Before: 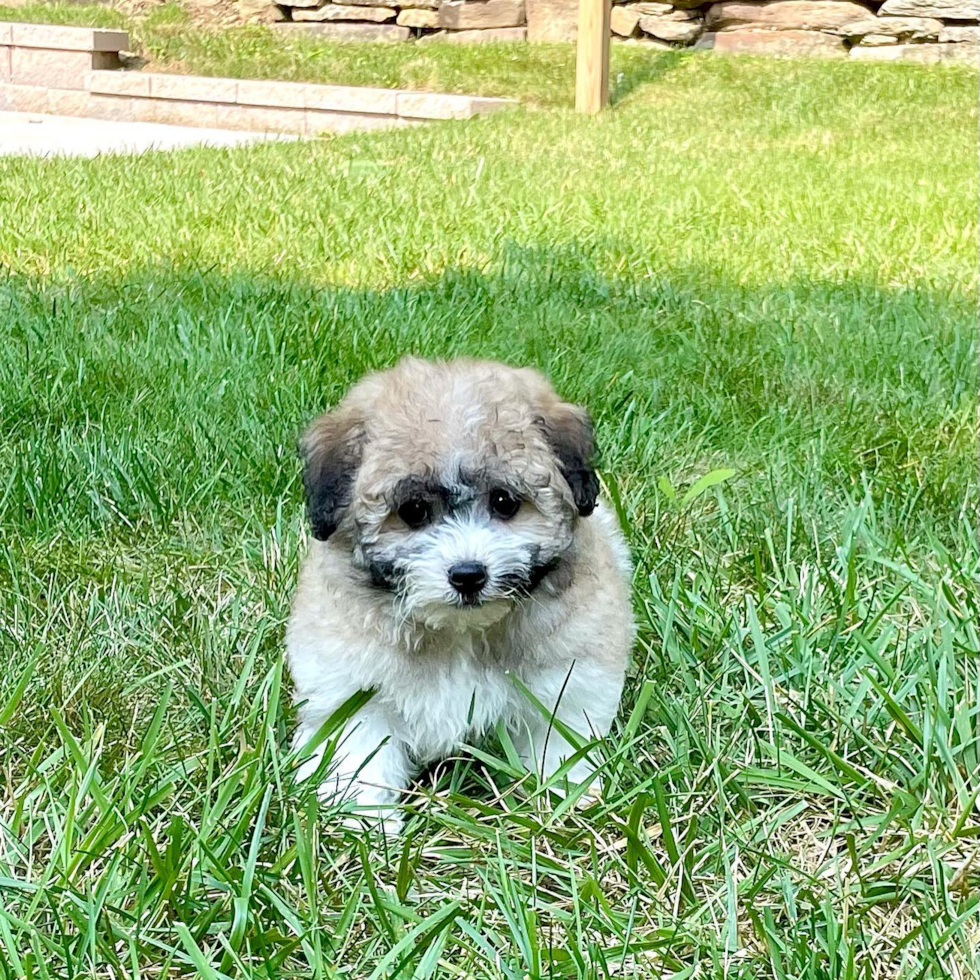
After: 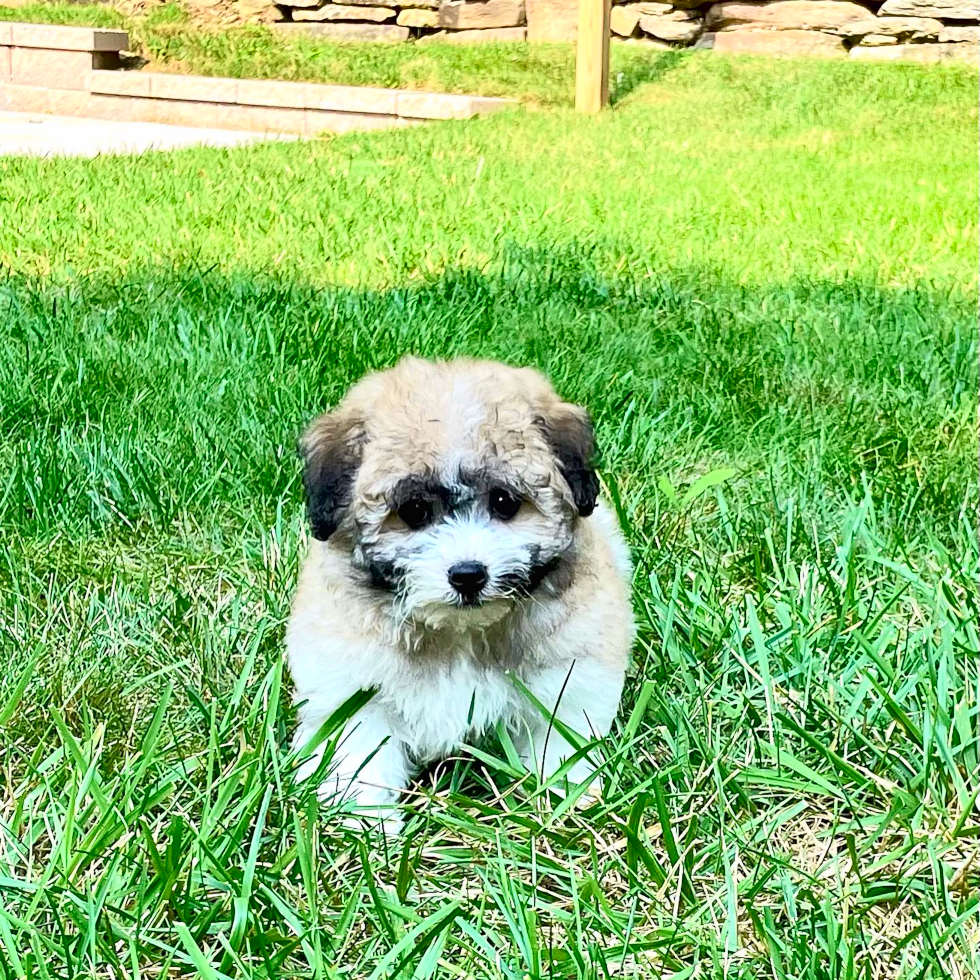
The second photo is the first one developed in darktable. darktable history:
shadows and highlights: white point adjustment 0.048, soften with gaussian
tone curve: curves: ch0 [(0, 0.013) (0.054, 0.018) (0.205, 0.191) (0.289, 0.292) (0.39, 0.424) (0.493, 0.551) (0.647, 0.752) (0.778, 0.895) (1, 0.998)]; ch1 [(0, 0) (0.385, 0.343) (0.439, 0.415) (0.494, 0.495) (0.501, 0.501) (0.51, 0.509) (0.54, 0.546) (0.586, 0.606) (0.66, 0.701) (0.783, 0.804) (1, 1)]; ch2 [(0, 0) (0.32, 0.281) (0.403, 0.399) (0.441, 0.428) (0.47, 0.469) (0.498, 0.496) (0.524, 0.538) (0.566, 0.579) (0.633, 0.665) (0.7, 0.711) (1, 1)], color space Lab, independent channels, preserve colors none
